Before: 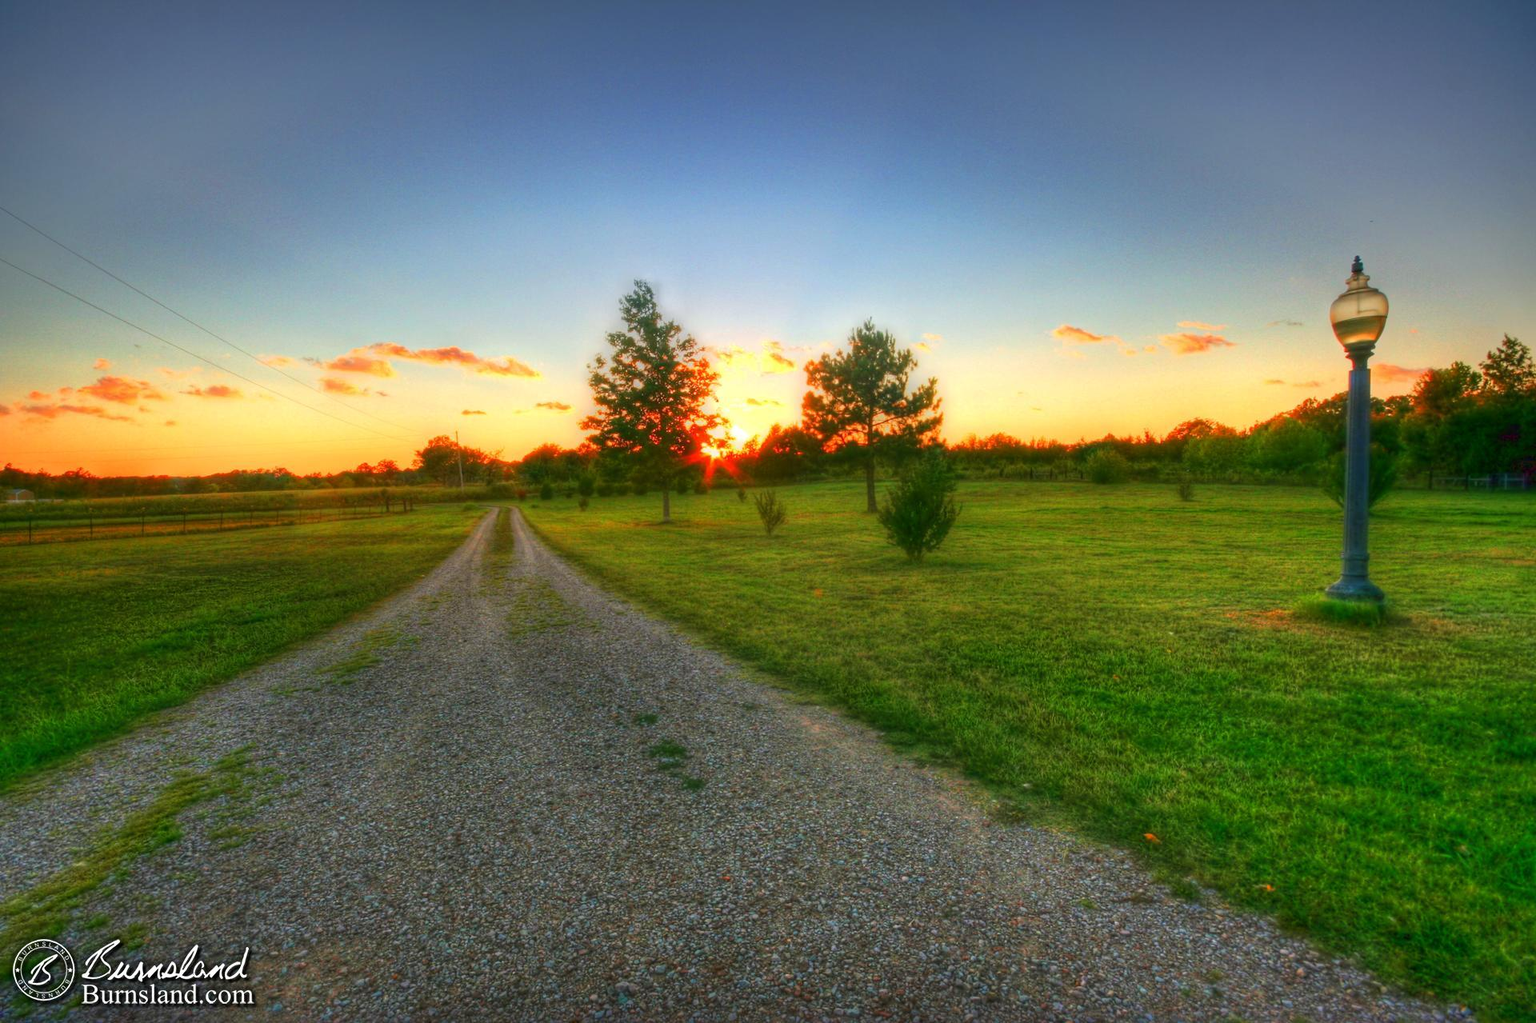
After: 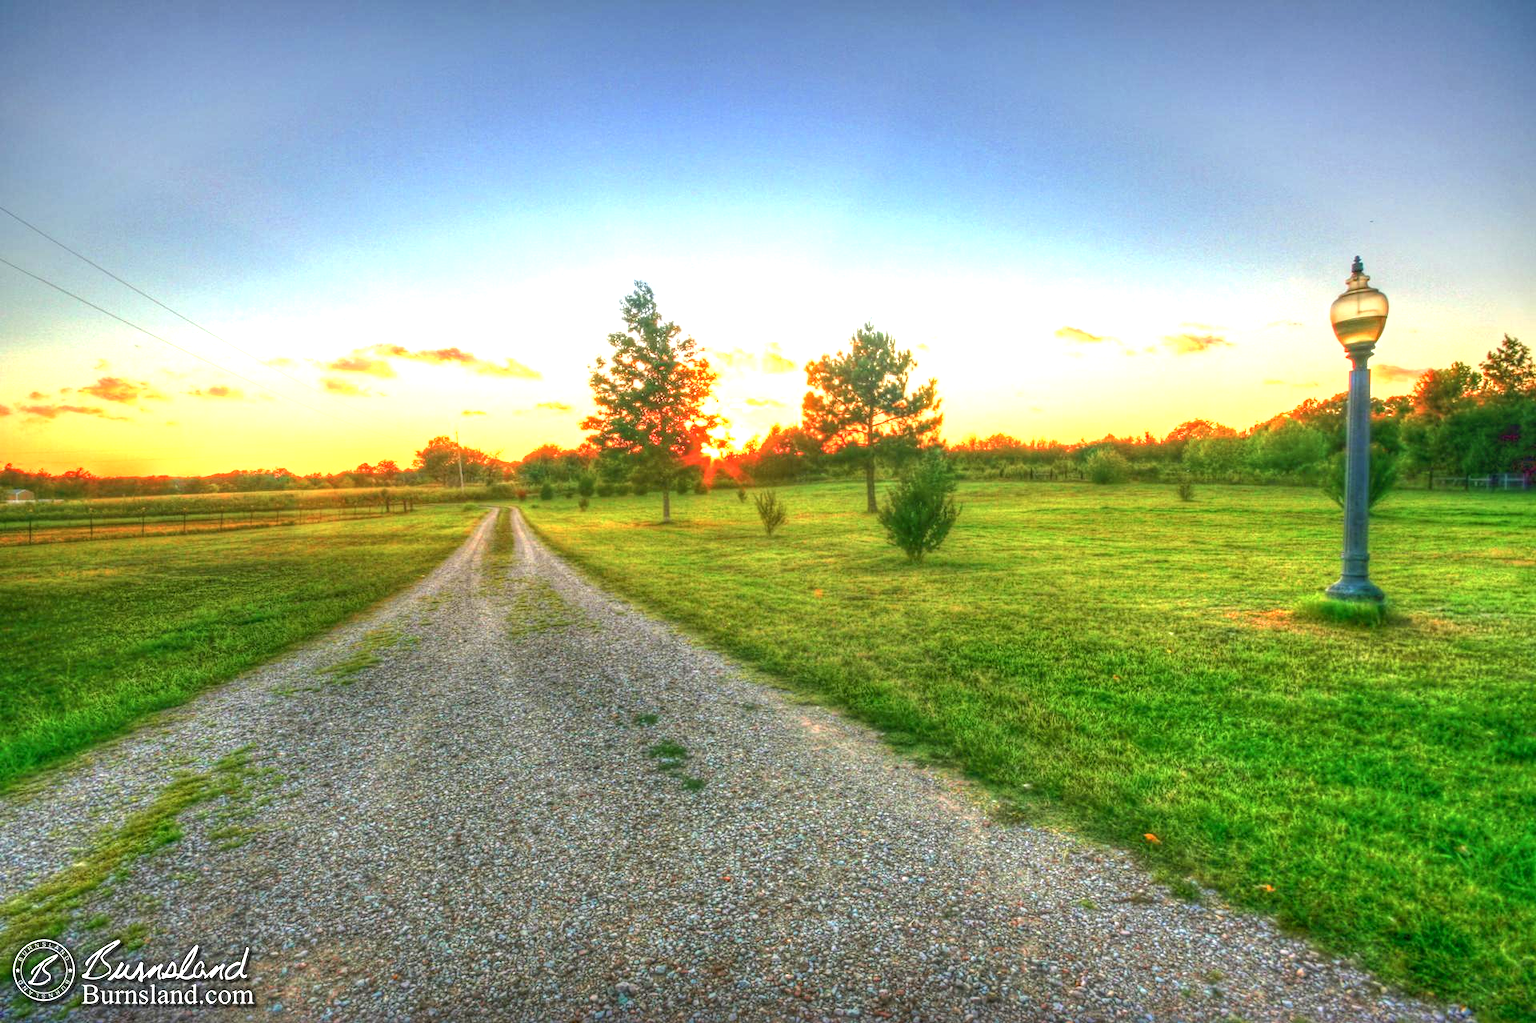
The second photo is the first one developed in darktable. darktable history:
local contrast: highlights 5%, shadows 3%, detail 134%
exposure: black level correction 0, exposure 1.2 EV, compensate highlight preservation false
